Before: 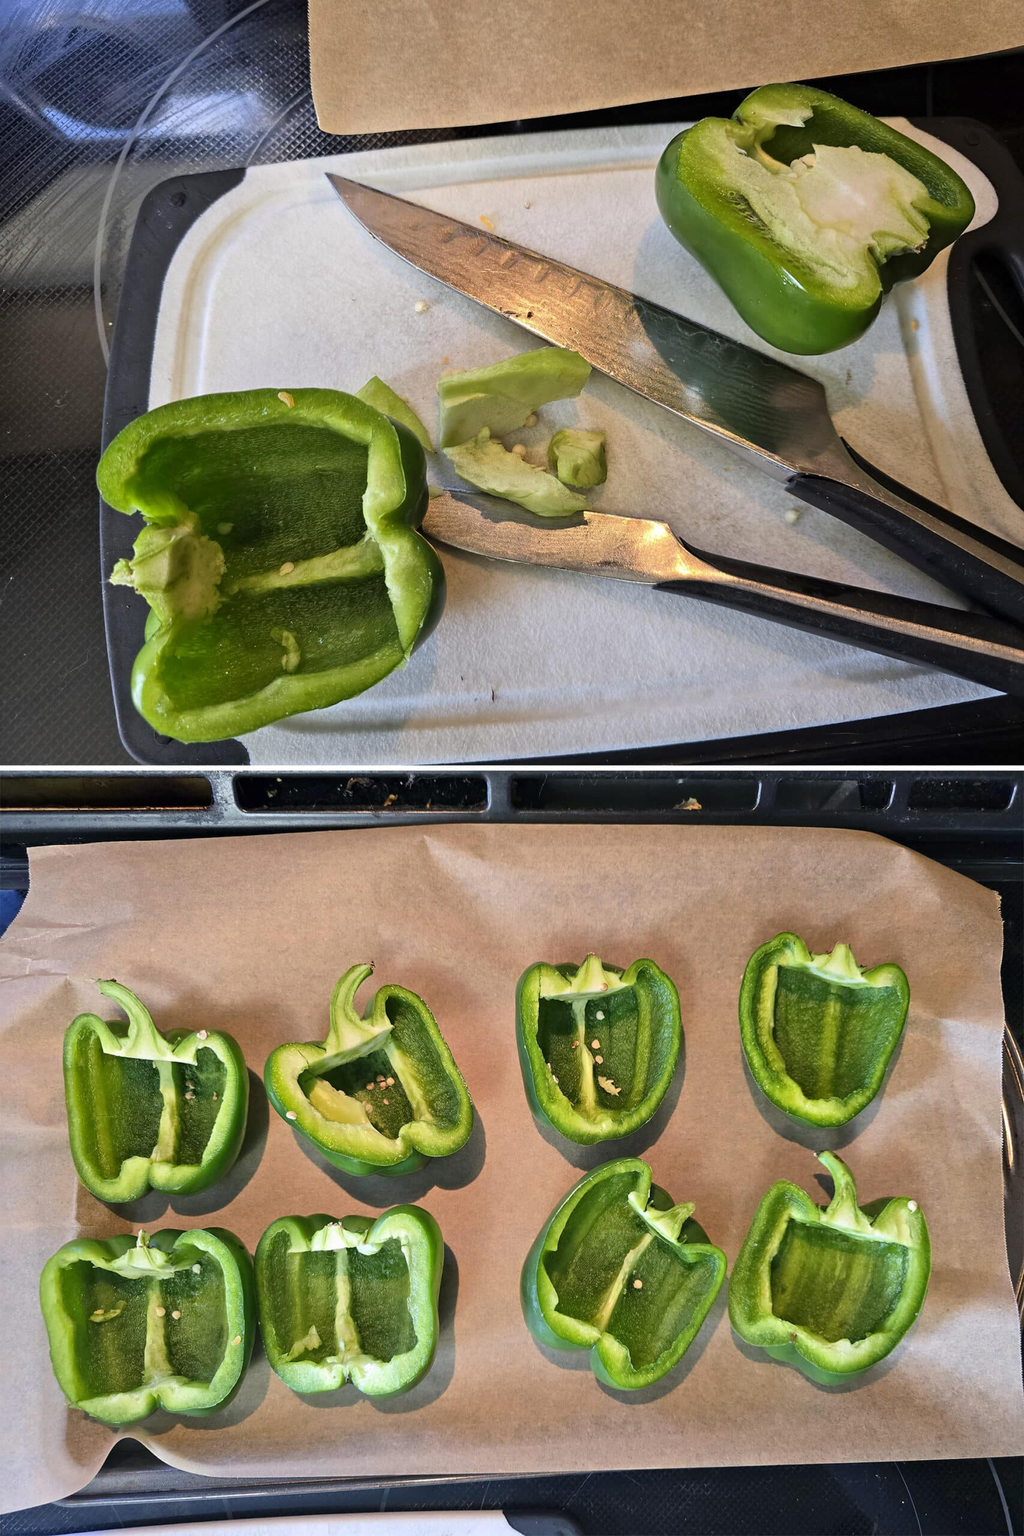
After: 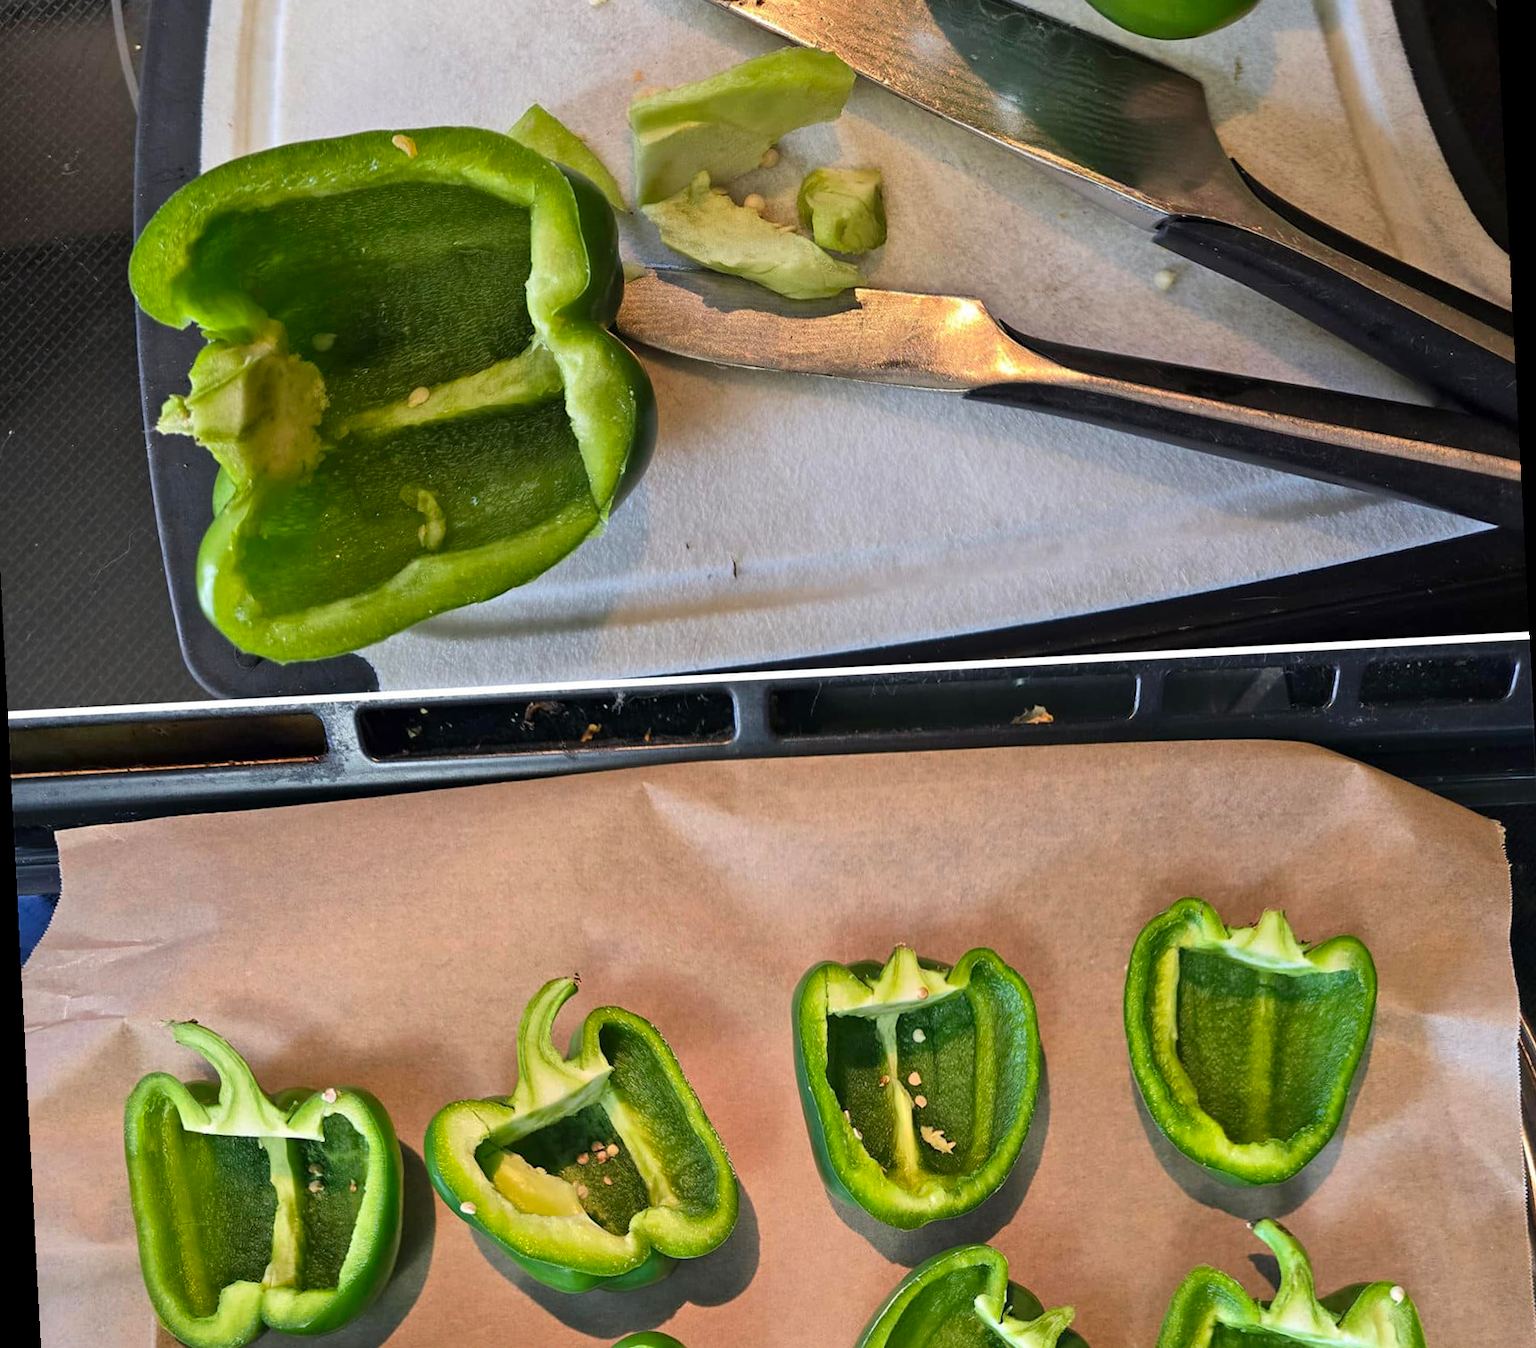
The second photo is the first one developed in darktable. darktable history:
crop: top 16.727%, bottom 16.727%
rotate and perspective: rotation -3°, crop left 0.031, crop right 0.968, crop top 0.07, crop bottom 0.93
